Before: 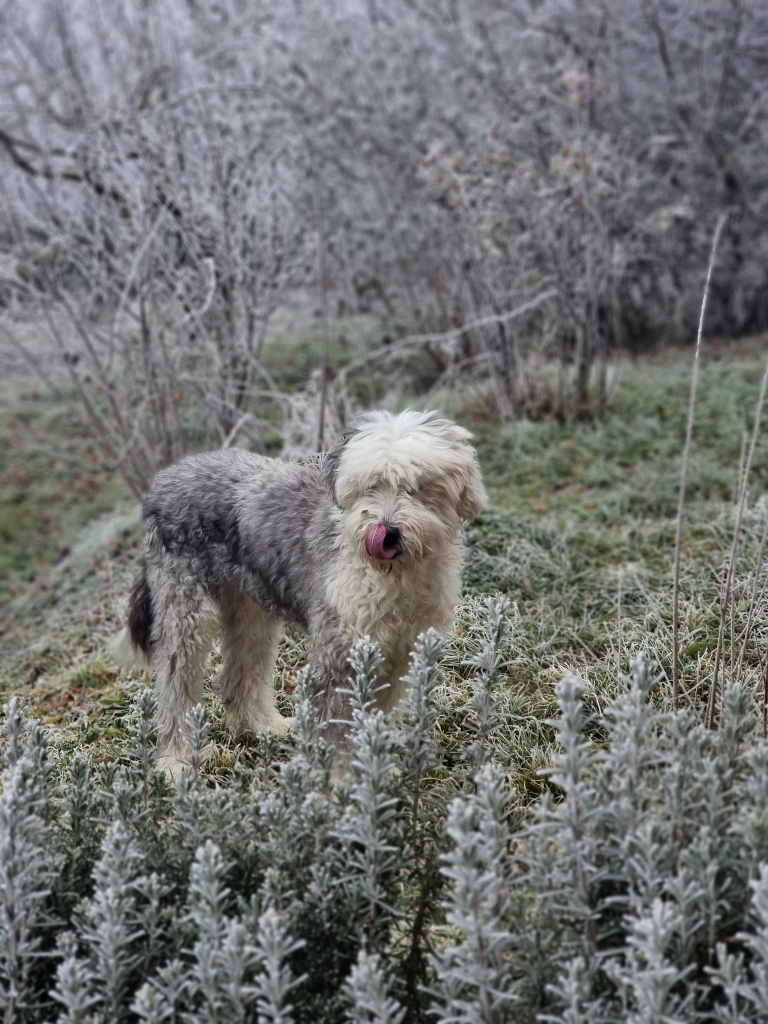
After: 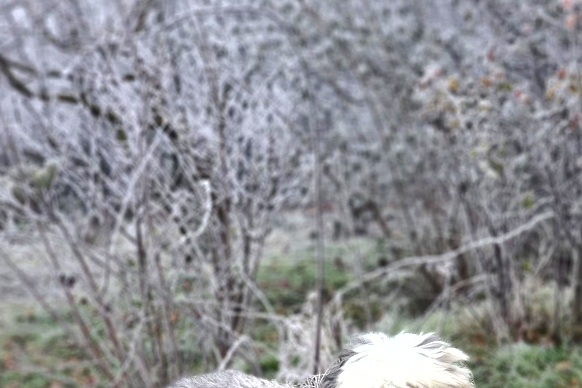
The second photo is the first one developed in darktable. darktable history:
exposure: exposure 0.766 EV, compensate highlight preservation false
contrast brightness saturation: contrast 0.118, brightness -0.115, saturation 0.203
crop: left 0.553%, top 7.633%, right 23.609%, bottom 54.441%
shadows and highlights: on, module defaults
